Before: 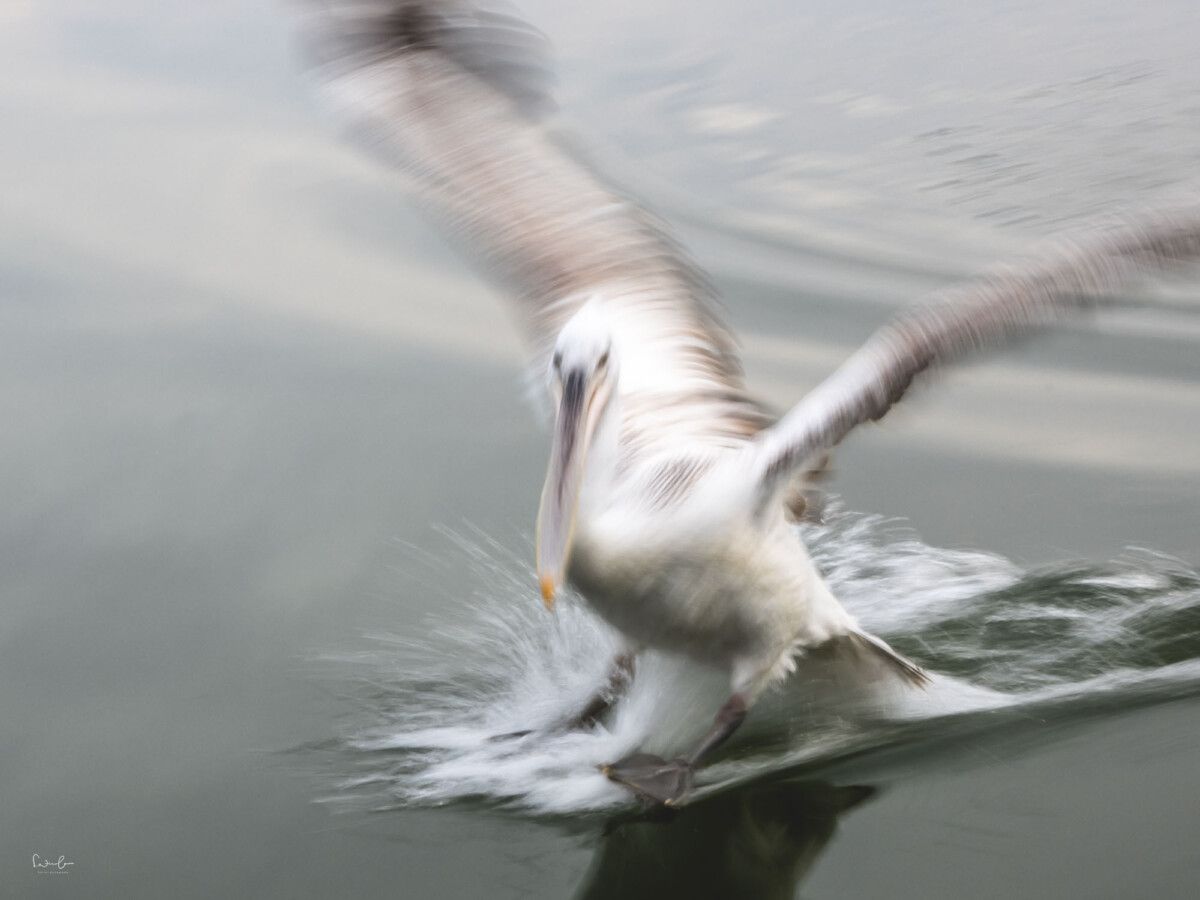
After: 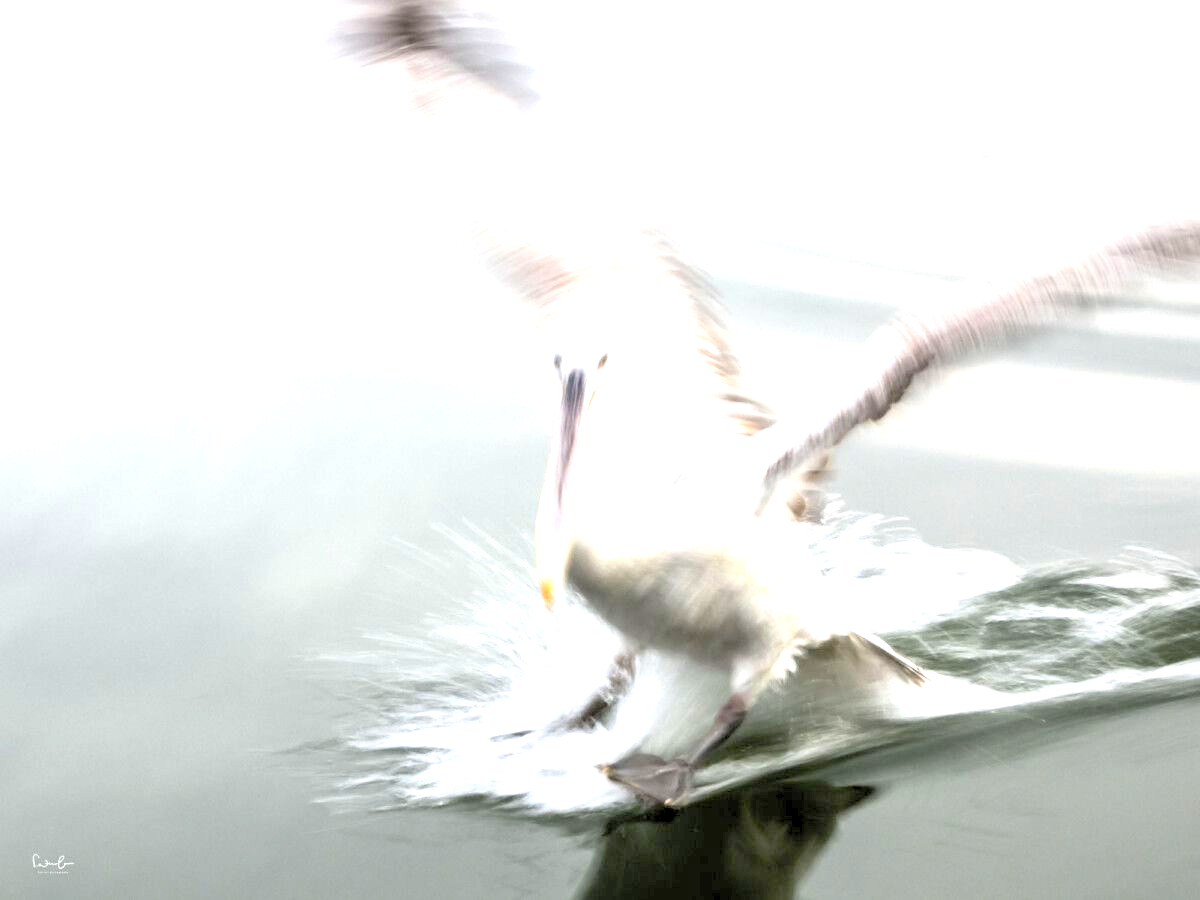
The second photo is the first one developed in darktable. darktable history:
contrast brightness saturation: brightness 0.154
levels: levels [0.062, 0.494, 0.925]
exposure: black level correction 0.011, exposure 1.079 EV, compensate highlight preservation false
